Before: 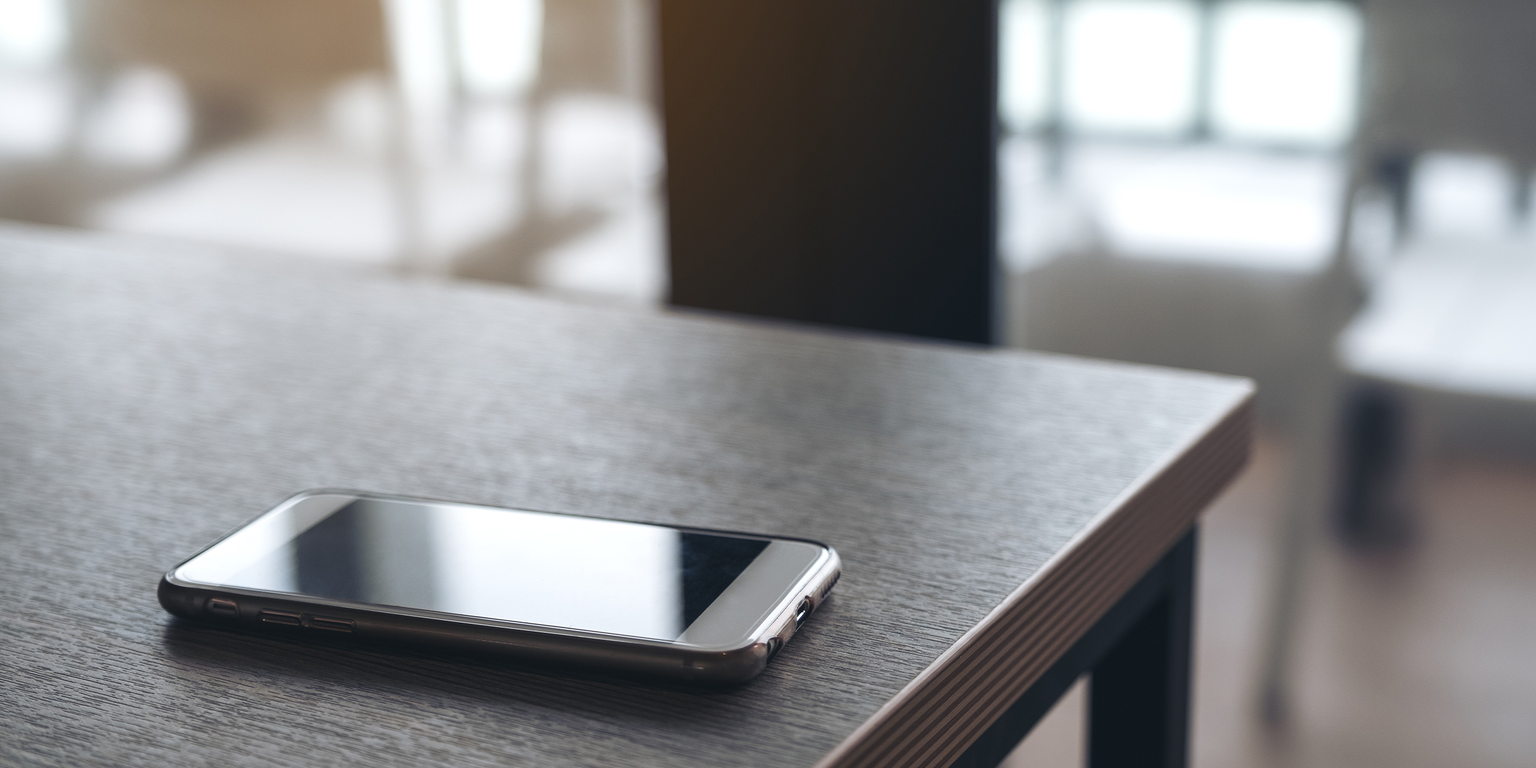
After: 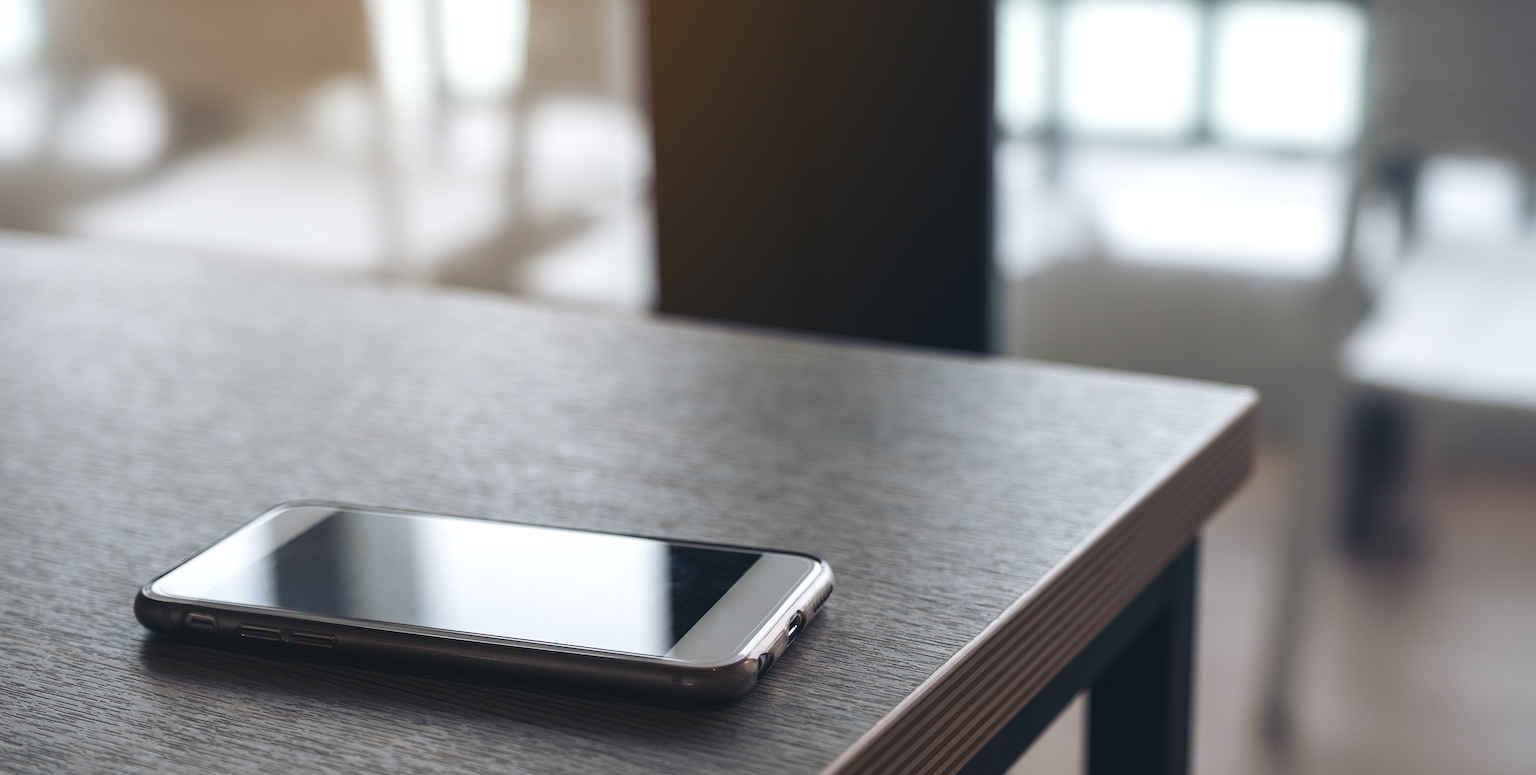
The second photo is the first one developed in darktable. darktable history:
crop and rotate: left 1.782%, right 0.538%, bottom 1.366%
